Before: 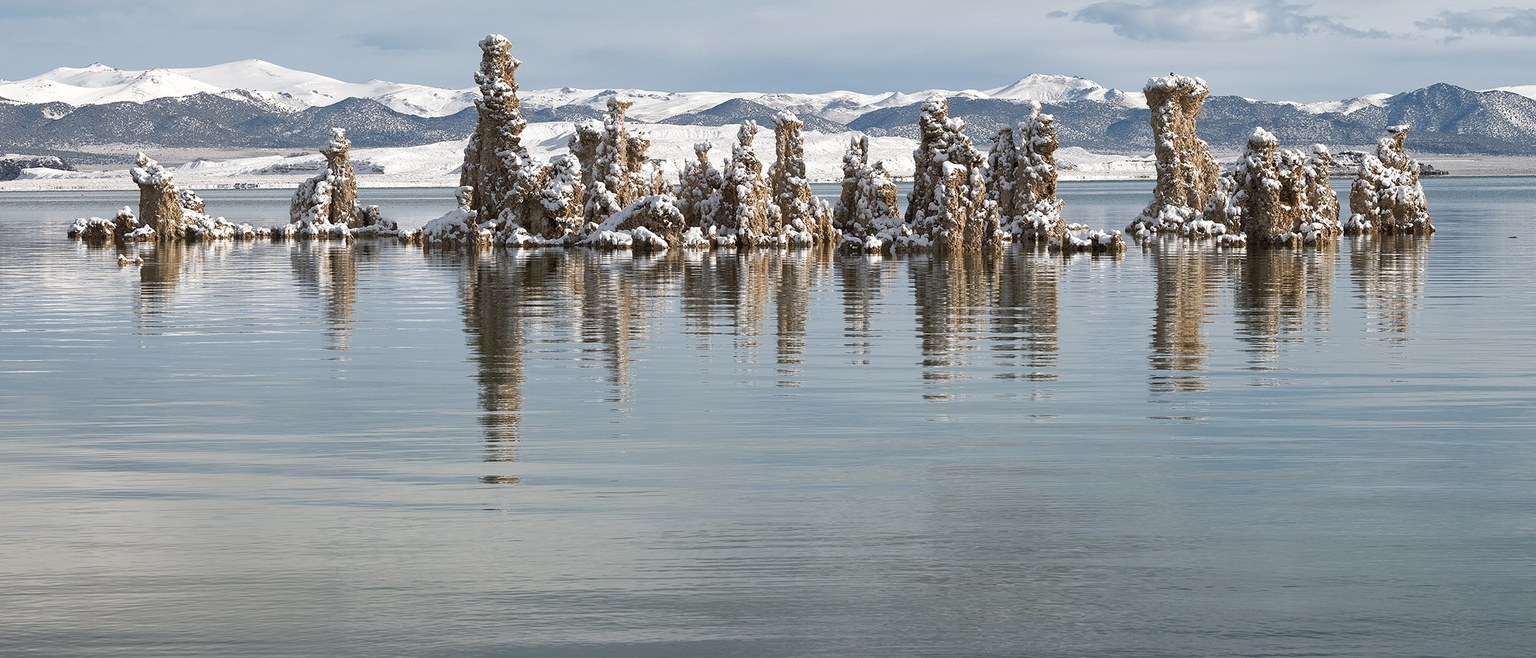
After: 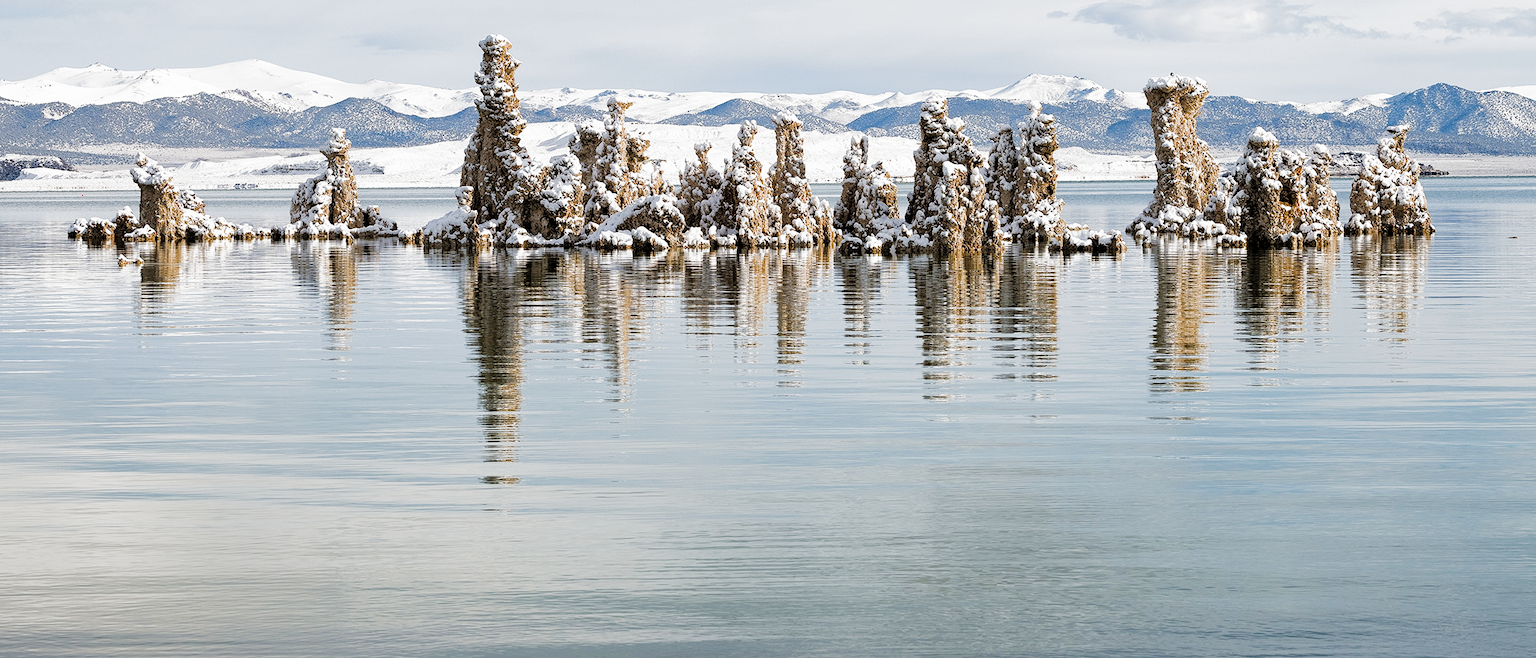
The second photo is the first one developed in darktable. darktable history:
filmic rgb: black relative exposure -4.4 EV, white relative exposure 5 EV, threshold 3 EV, hardness 2.23, latitude 40.06%, contrast 1.15, highlights saturation mix 10%, shadows ↔ highlights balance 1.04%, preserve chrominance RGB euclidean norm (legacy), color science v4 (2020), enable highlight reconstruction true
color balance rgb: global vibrance 6.81%, saturation formula JzAzBz (2021)
exposure: exposure 0.7 EV, compensate highlight preservation false
tone equalizer: -8 EV -0.75 EV, -7 EV -0.7 EV, -6 EV -0.6 EV, -5 EV -0.4 EV, -3 EV 0.4 EV, -2 EV 0.6 EV, -1 EV 0.7 EV, +0 EV 0.75 EV, edges refinement/feathering 500, mask exposure compensation -1.57 EV, preserve details no
